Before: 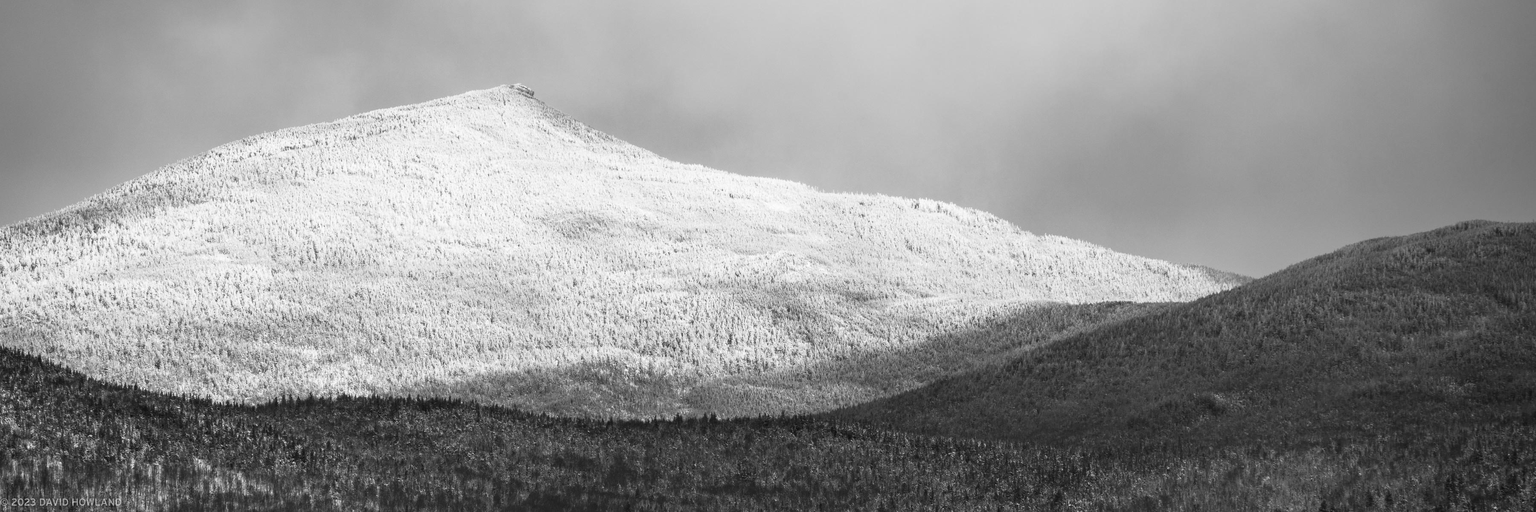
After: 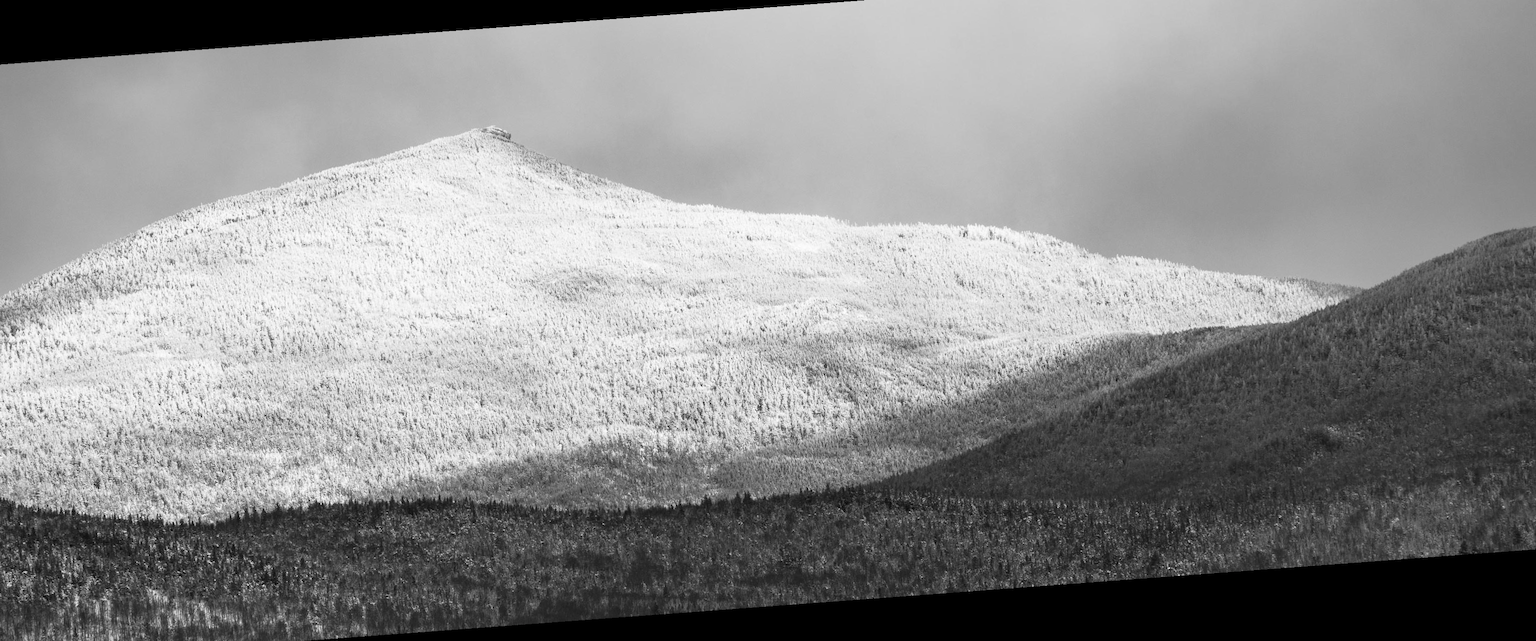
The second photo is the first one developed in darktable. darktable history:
crop: left 6.446%, top 8.188%, right 9.538%, bottom 3.548%
rotate and perspective: rotation -4.25°, automatic cropping off
